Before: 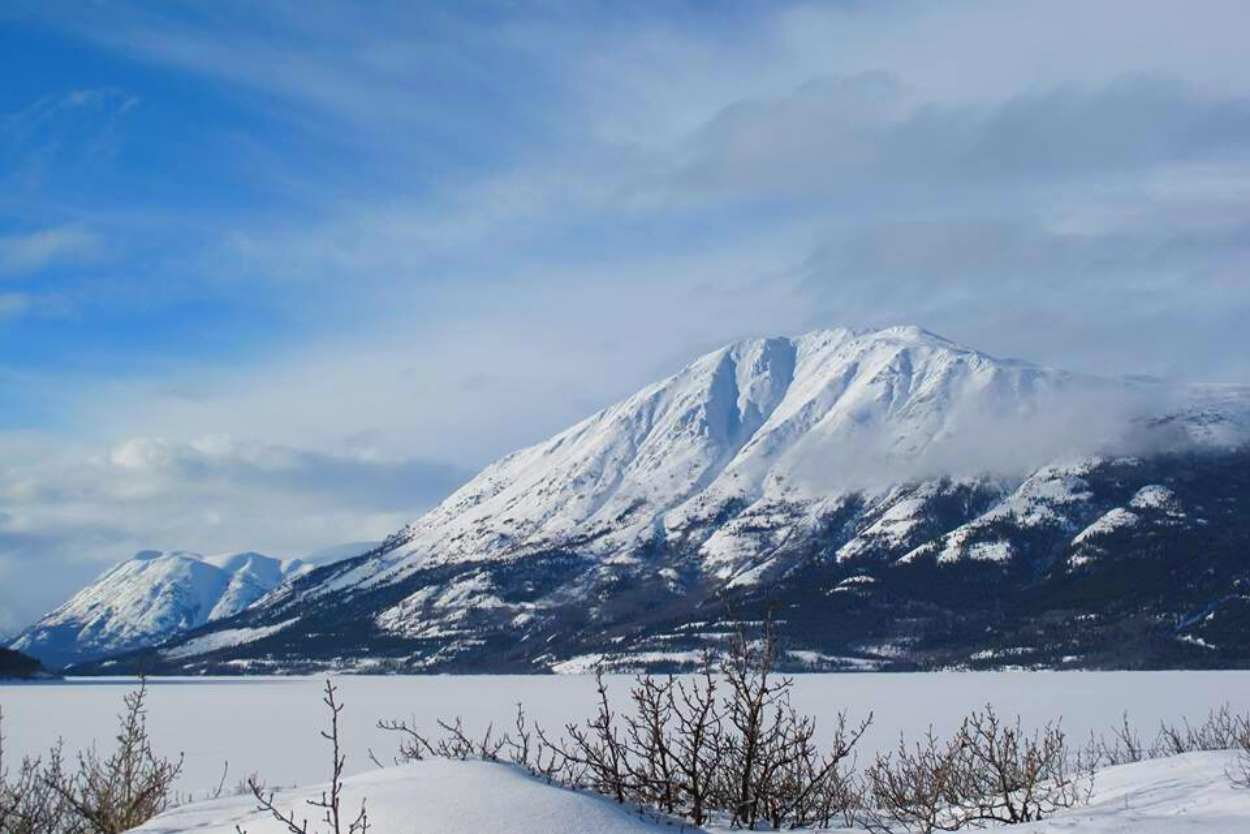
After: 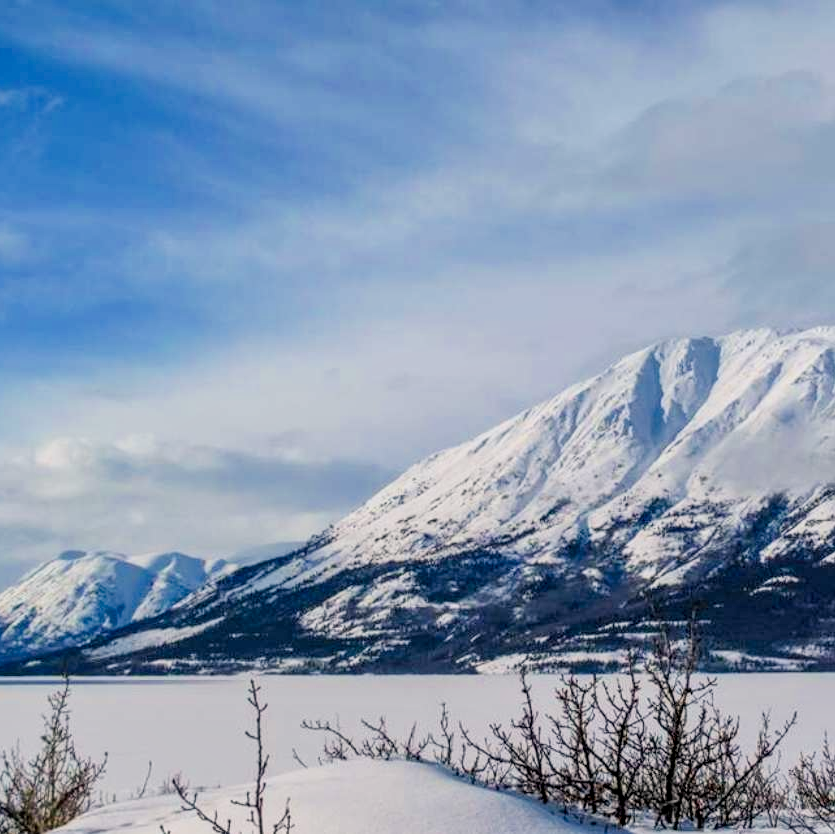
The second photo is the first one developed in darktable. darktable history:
tone equalizer: on, module defaults
local contrast: highlights 27%, detail 150%
color balance rgb: highlights gain › chroma 1.656%, highlights gain › hue 55.6°, perceptual saturation grading › global saturation 19.366%
crop and rotate: left 6.159%, right 26.962%
filmic rgb: black relative exposure -7.65 EV, white relative exposure 4.56 EV, threshold 5.98 EV, hardness 3.61, enable highlight reconstruction true
exposure: exposure 0.372 EV, compensate highlight preservation false
shadows and highlights: shadows 62.01, white point adjustment 0.526, highlights -34.51, compress 84.09%
